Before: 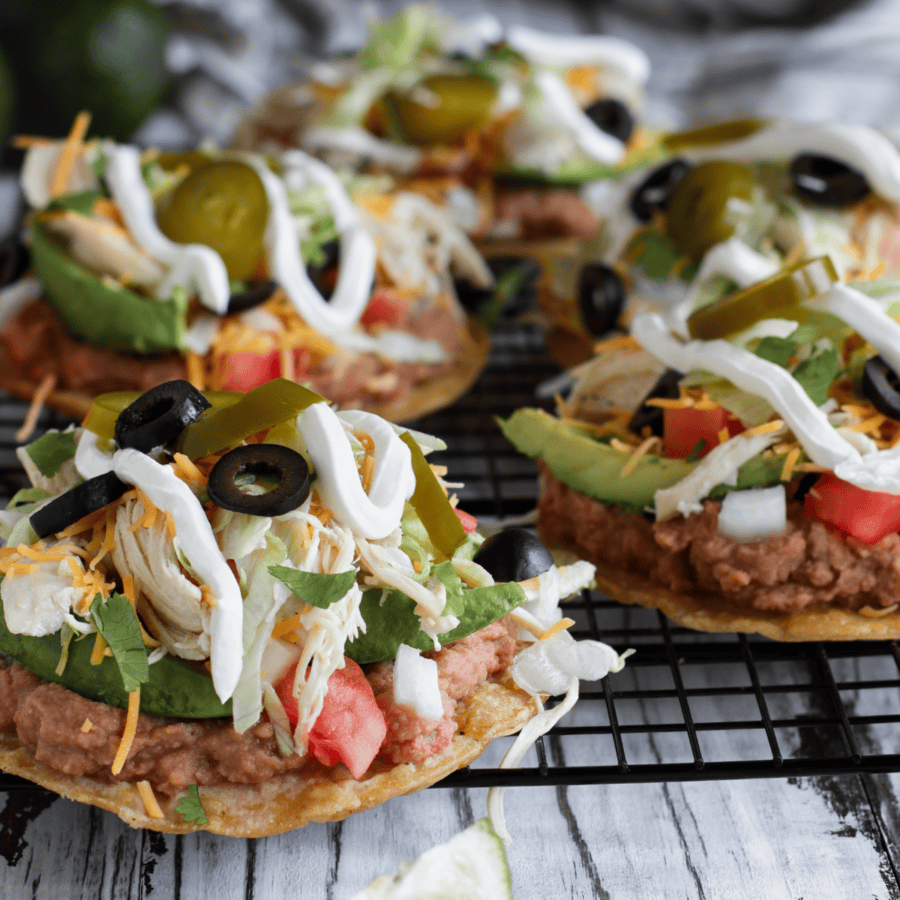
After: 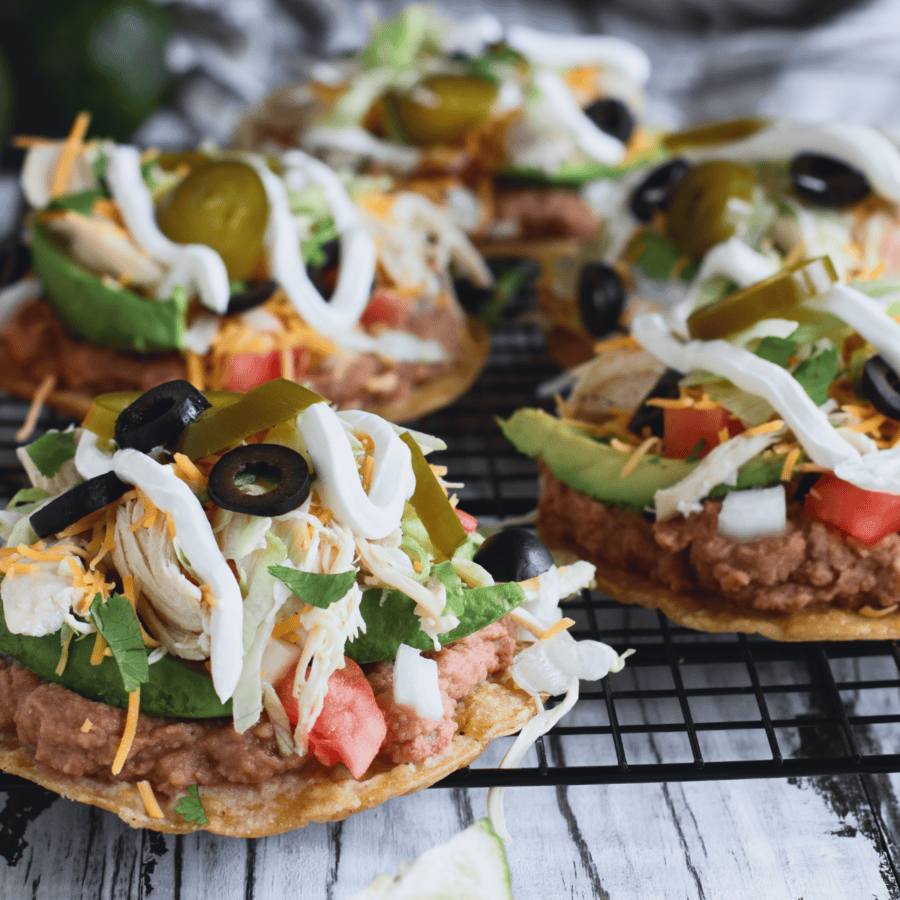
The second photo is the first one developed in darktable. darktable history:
tone curve: curves: ch0 [(0, 0.045) (0.155, 0.169) (0.46, 0.466) (0.751, 0.788) (1, 0.961)]; ch1 [(0, 0) (0.43, 0.408) (0.472, 0.469) (0.505, 0.503) (0.553, 0.555) (0.592, 0.581) (1, 1)]; ch2 [(0, 0) (0.505, 0.495) (0.579, 0.569) (1, 1)], color space Lab, independent channels, preserve colors none
